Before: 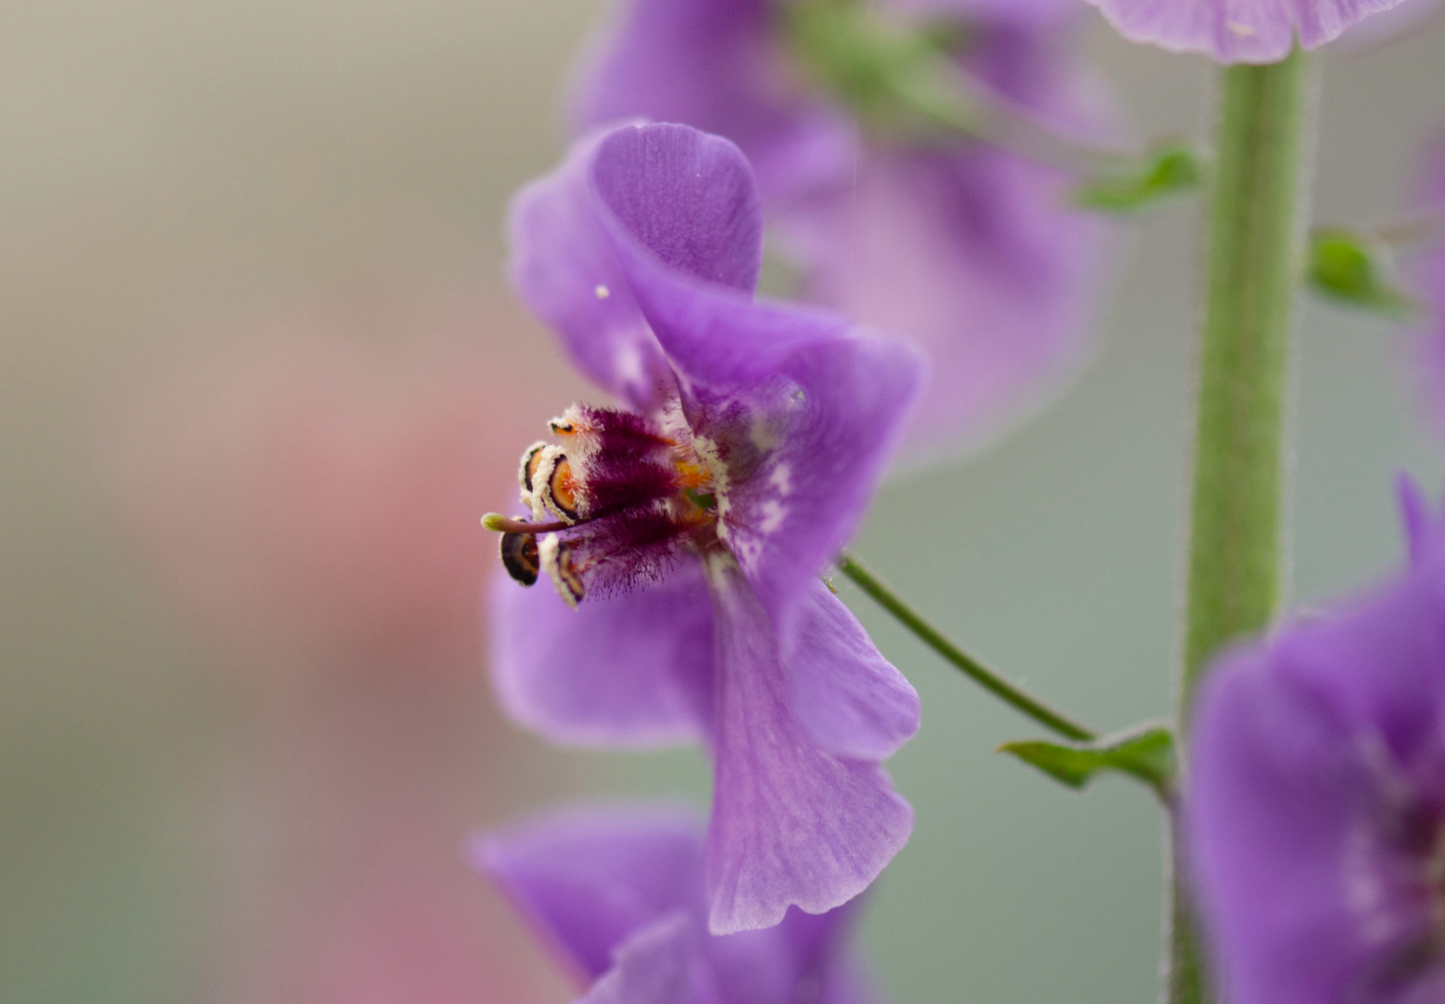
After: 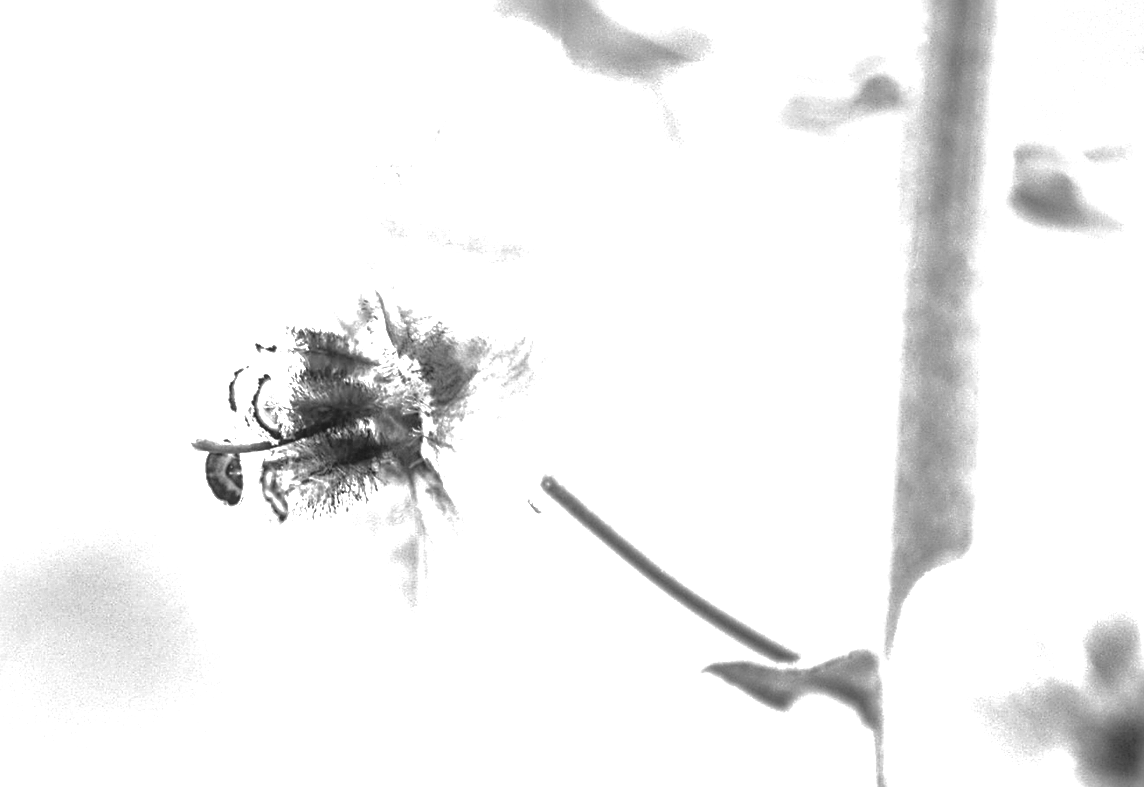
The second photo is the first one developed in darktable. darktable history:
crop and rotate: left 20.491%, top 8.058%, right 0.329%, bottom 13.496%
levels: levels [0, 0.498, 0.996]
color zones: curves: ch0 [(0, 0.613) (0.01, 0.613) (0.245, 0.448) (0.498, 0.529) (0.642, 0.665) (0.879, 0.777) (0.99, 0.613)]; ch1 [(0, 0) (0.143, 0) (0.286, 0) (0.429, 0) (0.571, 0) (0.714, 0) (0.857, 0)]
base curve: curves: ch0 [(0, 0) (0.826, 0.587) (1, 1)], preserve colors none
exposure: black level correction 0.001, exposure 2 EV, compensate highlight preservation false
sharpen: radius 2.693, amount 0.667
local contrast: on, module defaults
